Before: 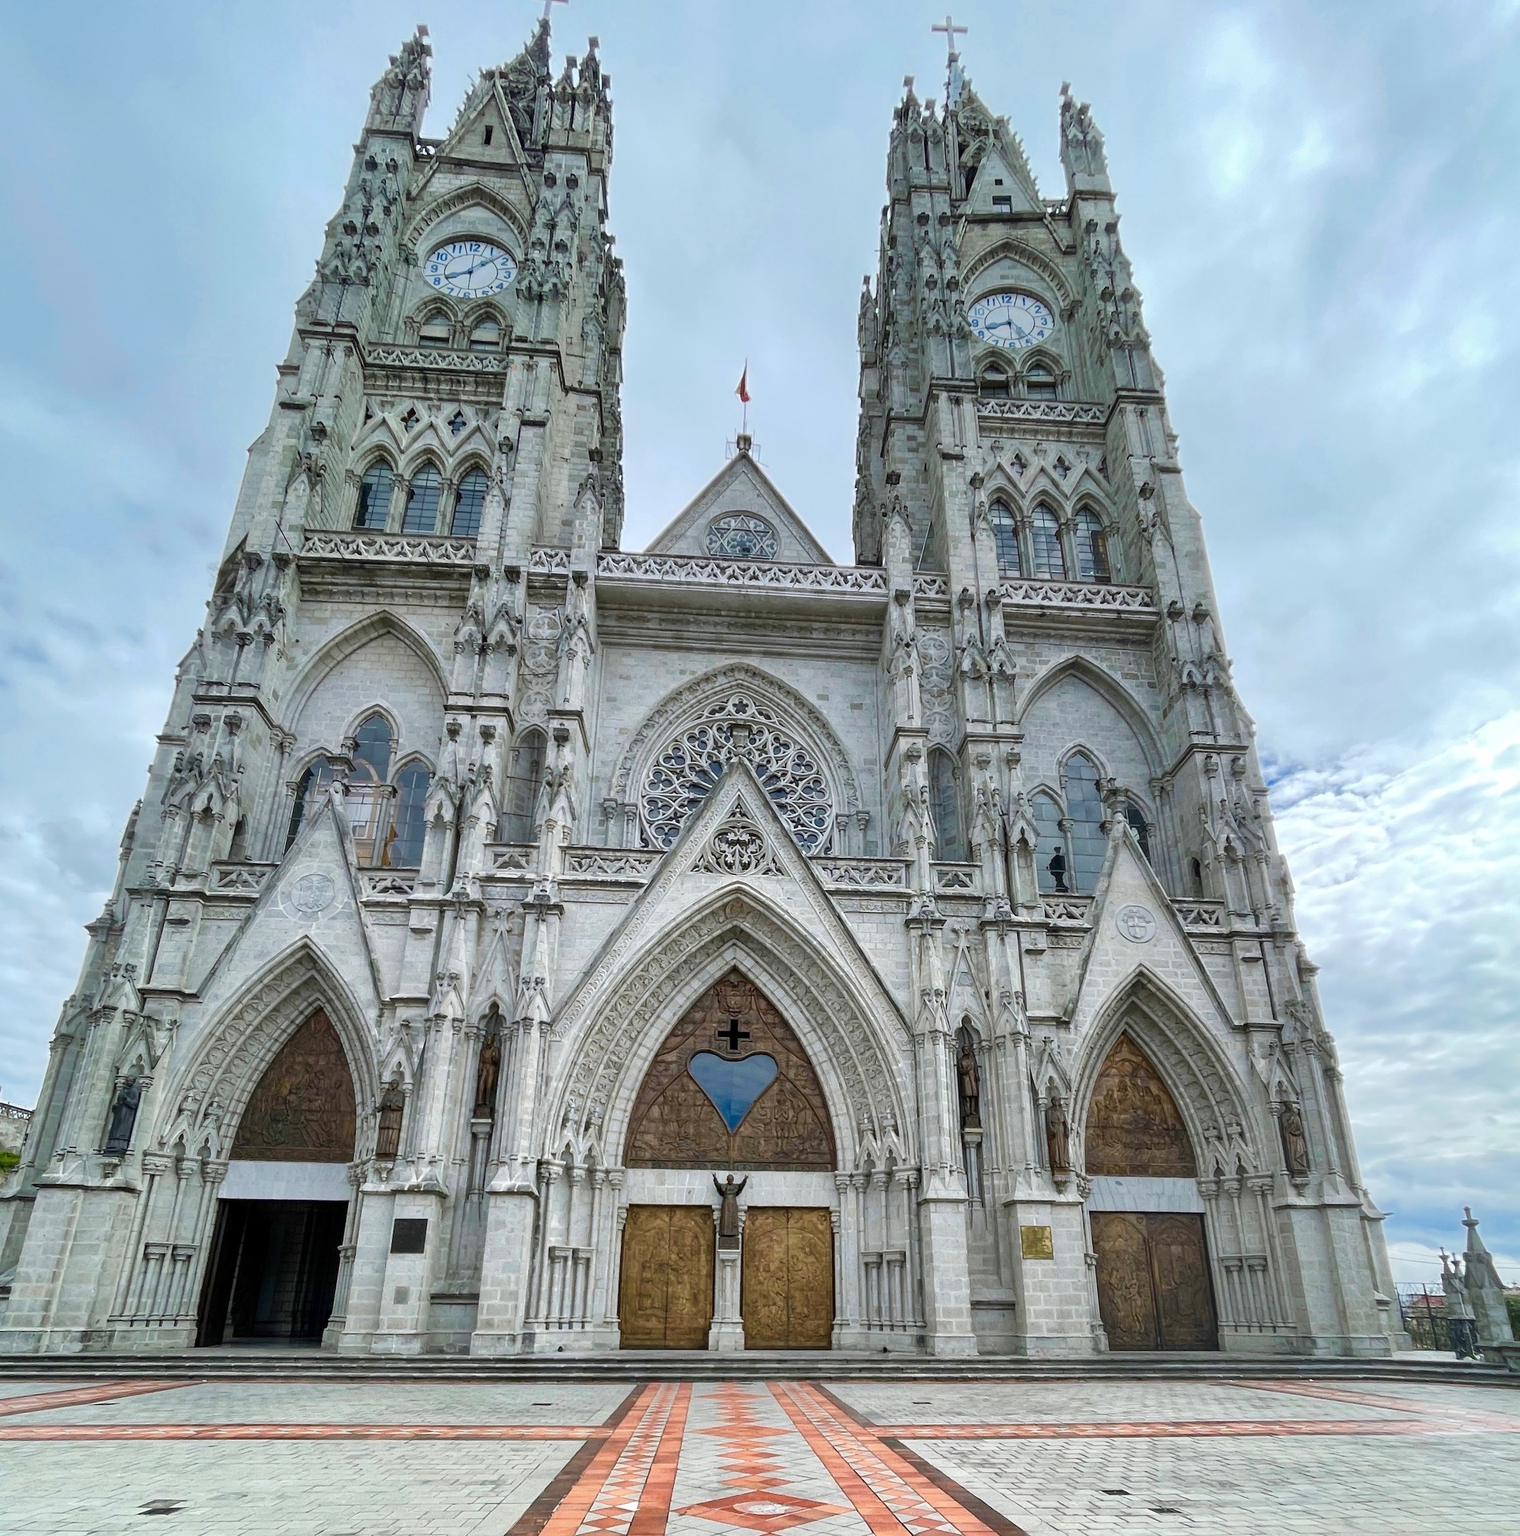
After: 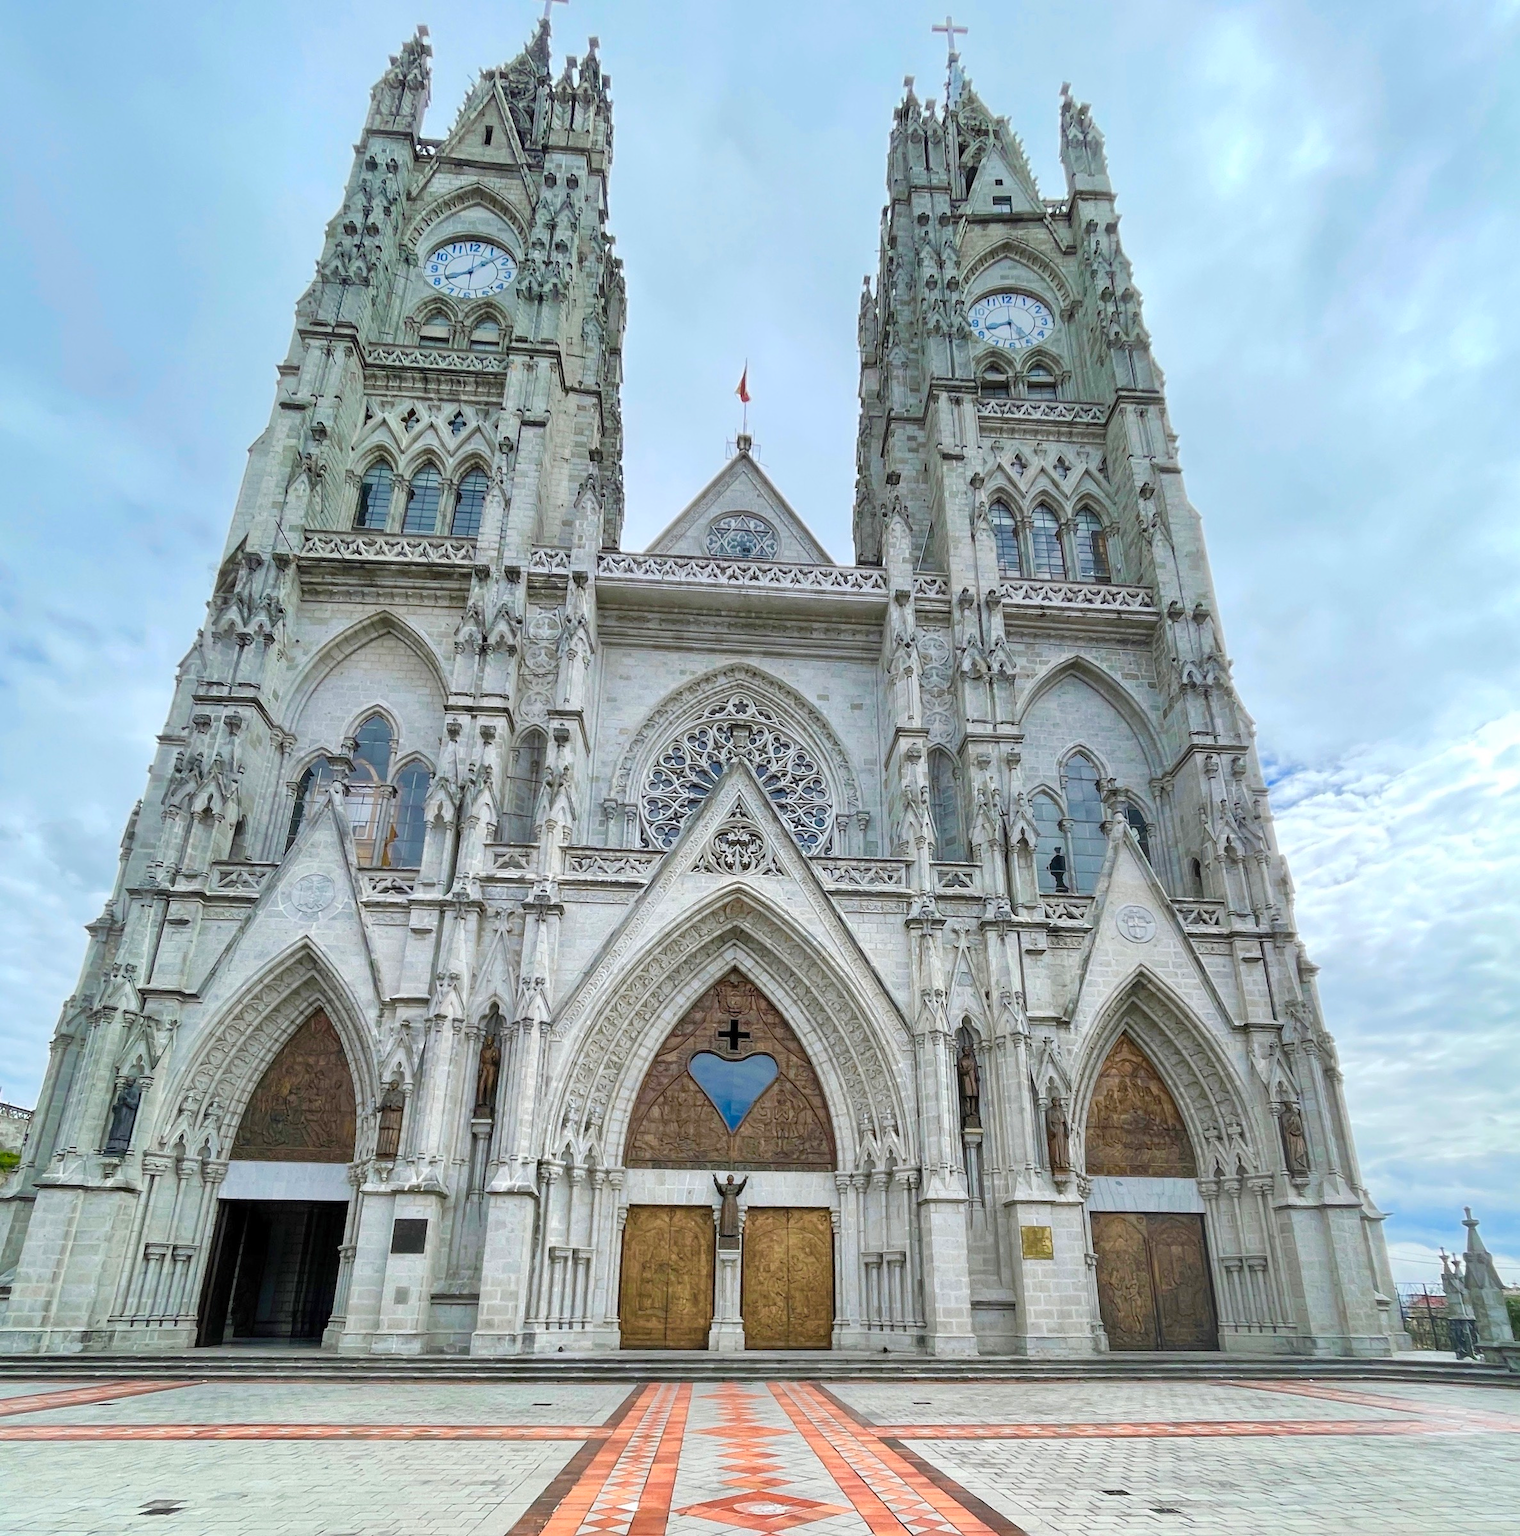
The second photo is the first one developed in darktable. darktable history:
contrast brightness saturation: brightness 0.092, saturation 0.193
